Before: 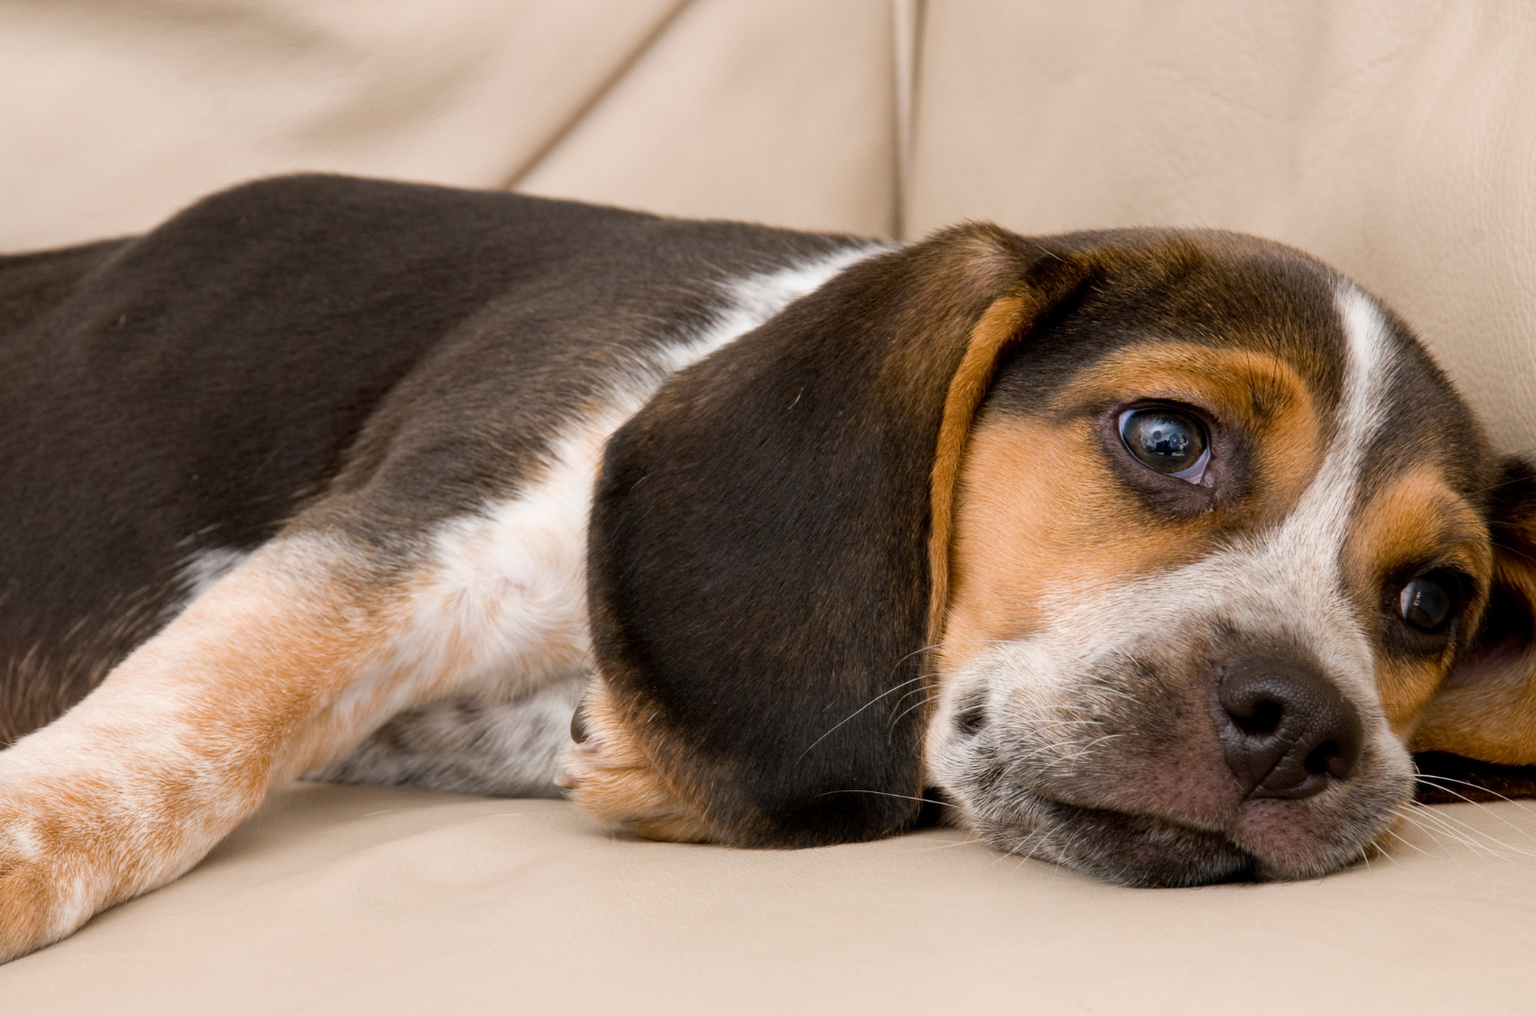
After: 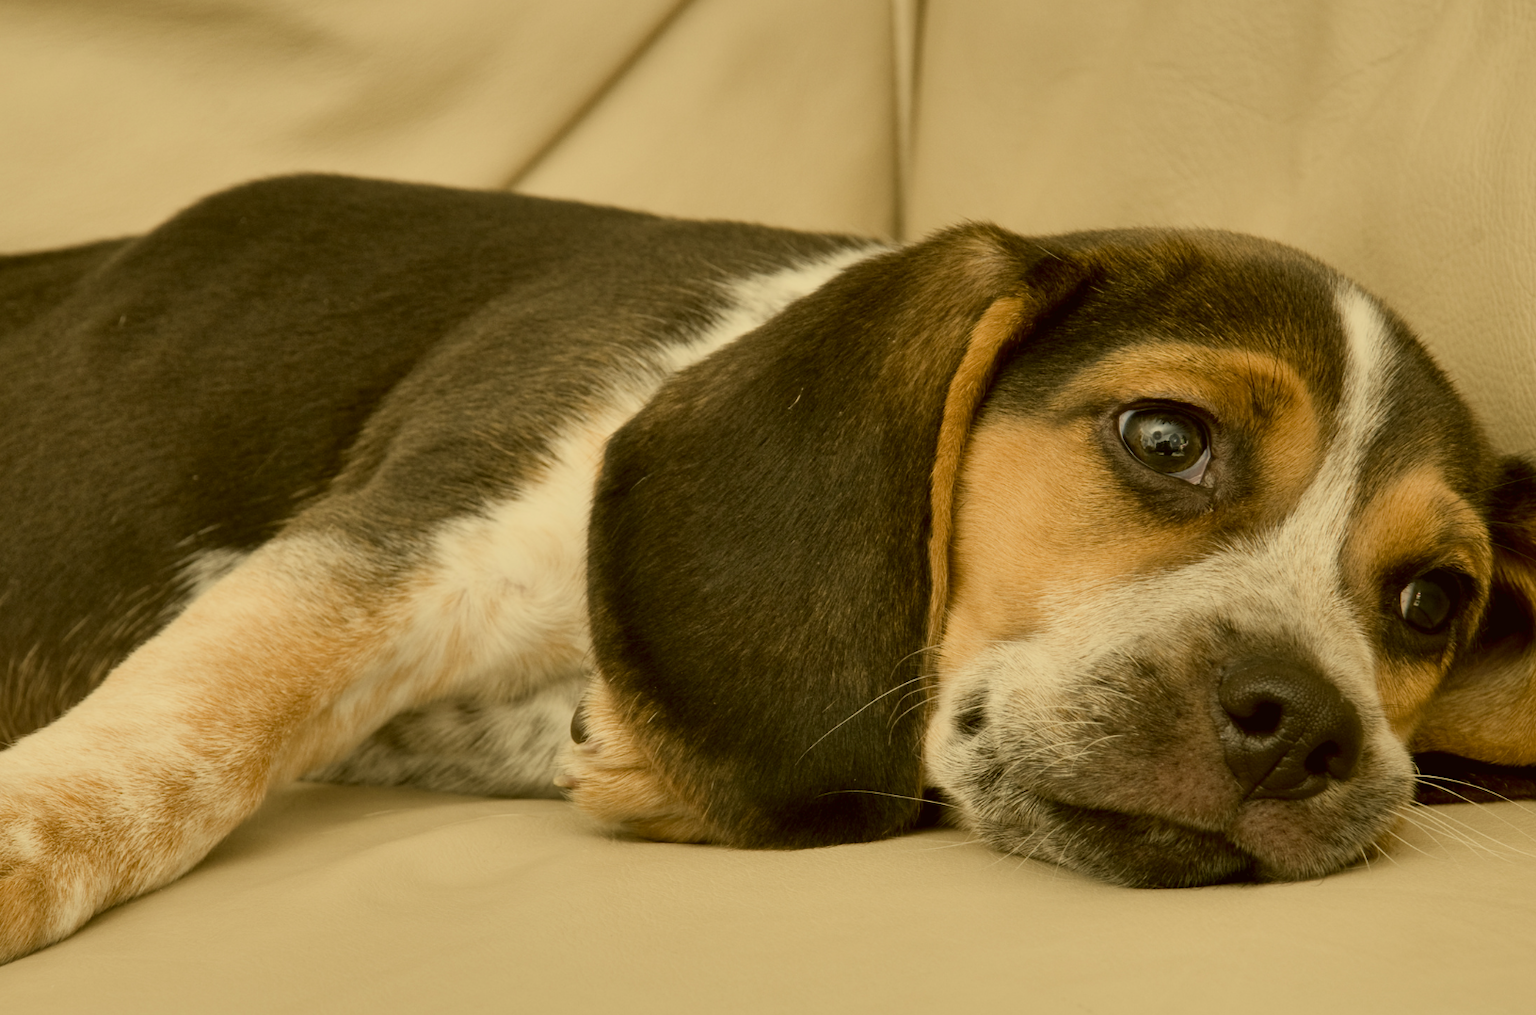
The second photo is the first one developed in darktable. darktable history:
tone curve: curves: ch0 [(0.016, 0.011) (0.204, 0.146) (0.515, 0.476) (0.78, 0.795) (1, 0.981)], color space Lab, linked channels, preserve colors none
crop: bottom 0.071%
color balance rgb: perceptual saturation grading › global saturation -27.94%, hue shift -2.27°, contrast -21.26%
shadows and highlights: shadows 60, soften with gaussian
color correction: highlights a* 0.162, highlights b* 29.53, shadows a* -0.162, shadows b* 21.09
